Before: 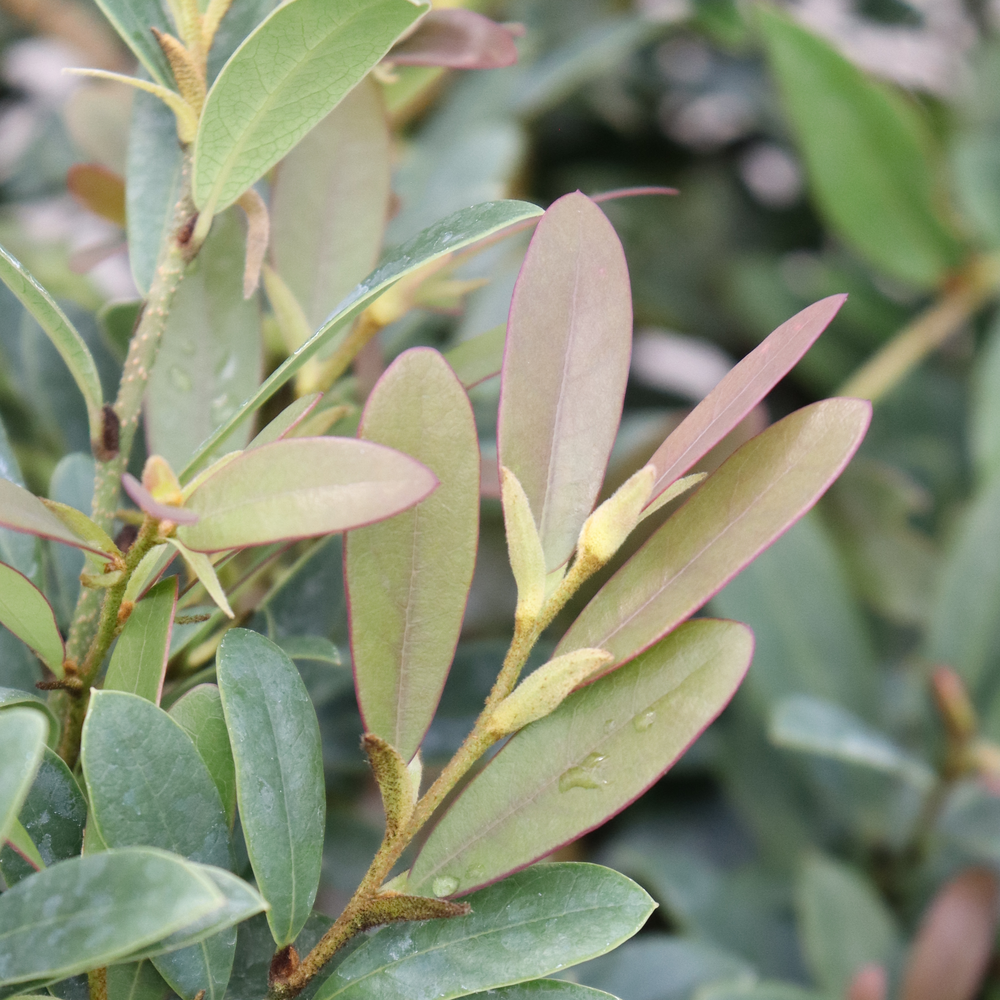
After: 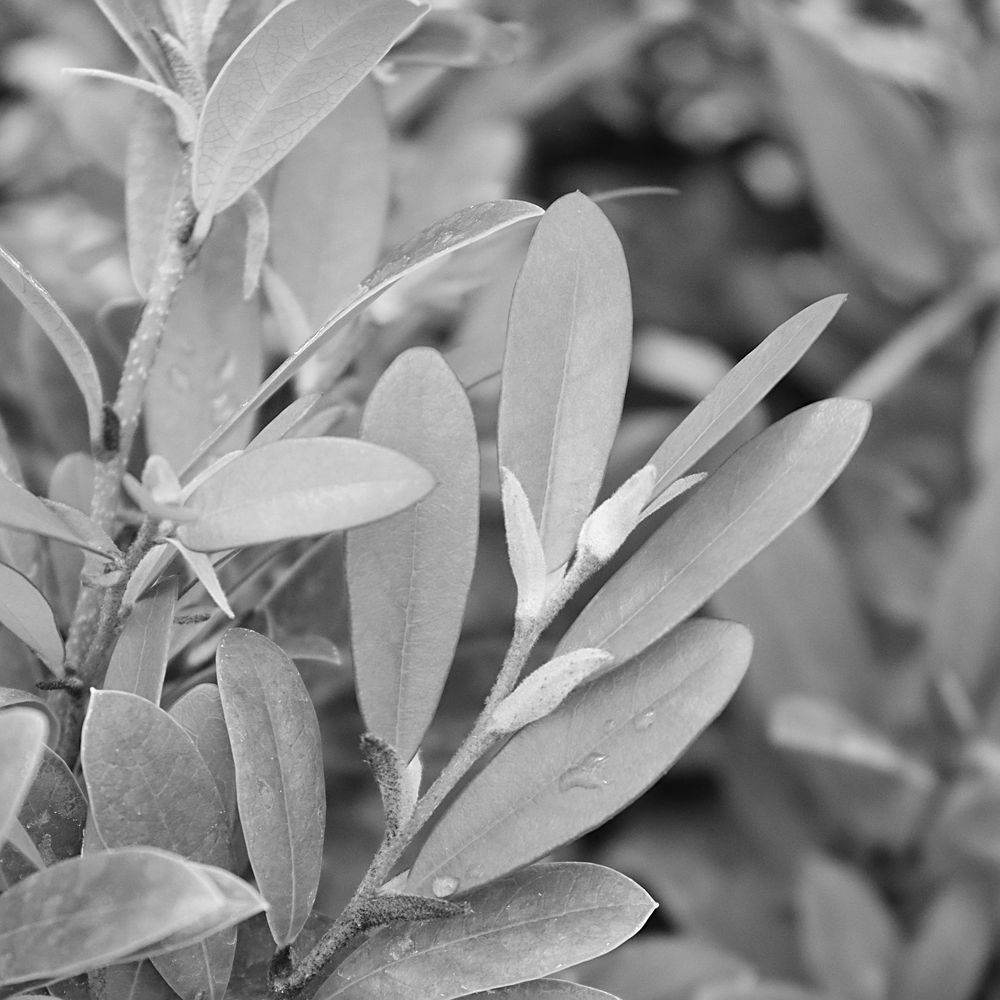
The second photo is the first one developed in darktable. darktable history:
monochrome: a 32, b 64, size 2.3
sharpen: on, module defaults
